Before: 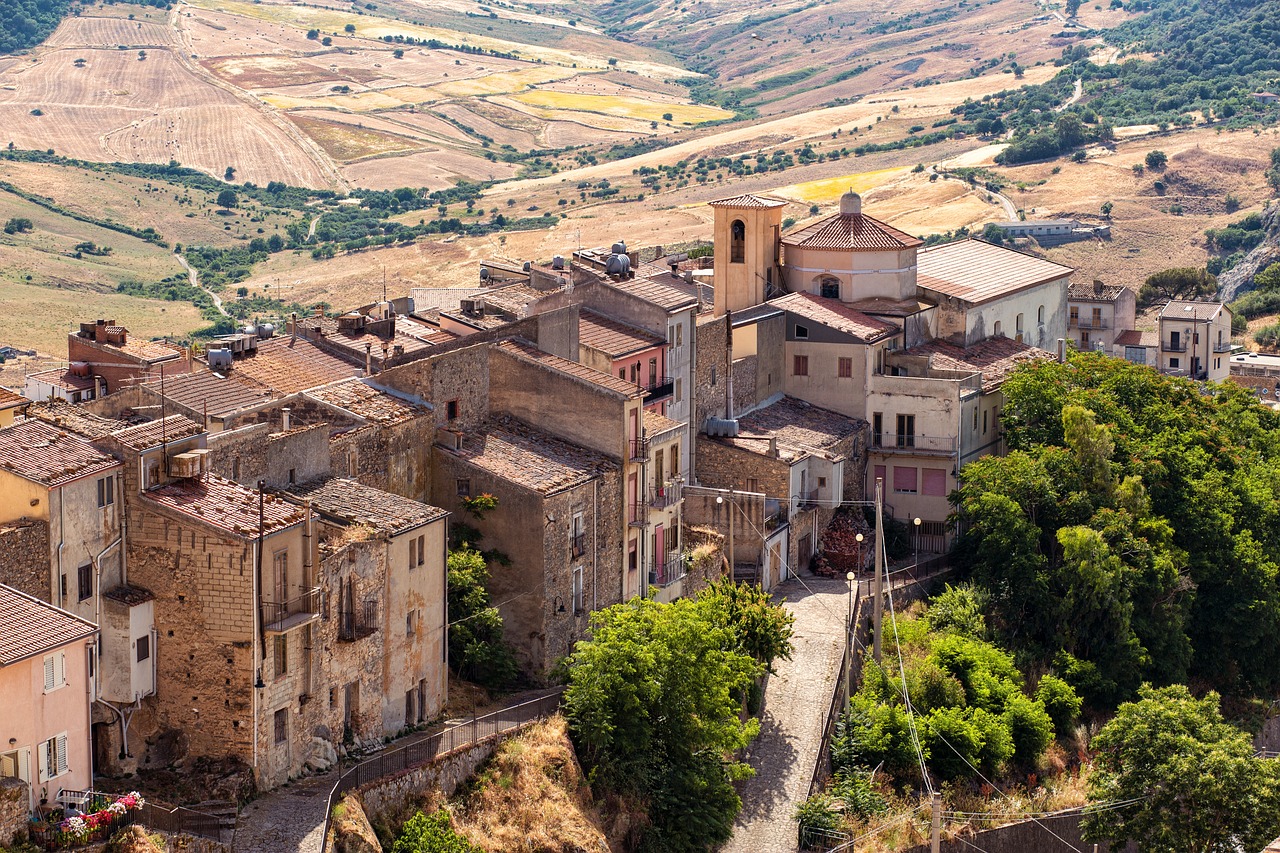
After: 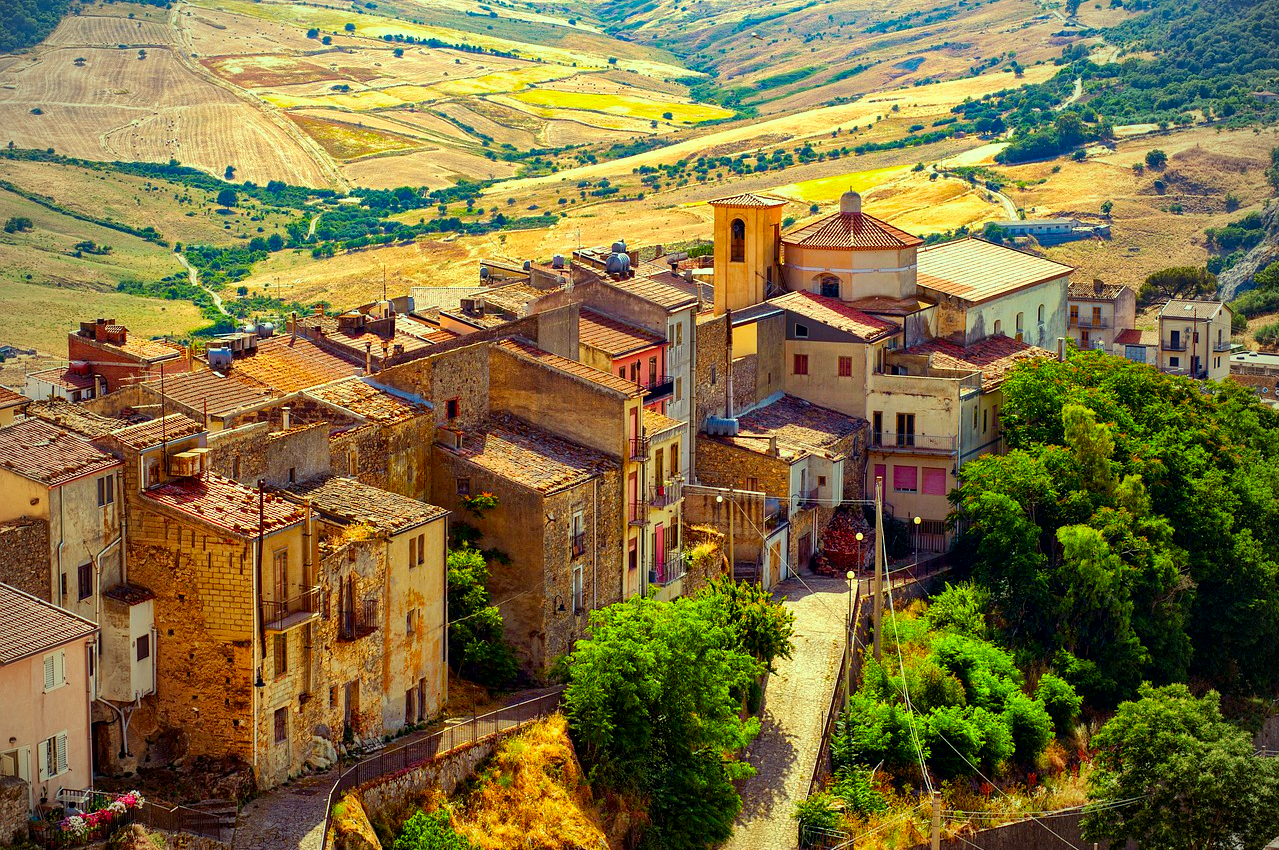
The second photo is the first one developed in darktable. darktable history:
crop: top 0.162%, bottom 0.162%
color balance rgb: perceptual saturation grading › global saturation 15.423%, perceptual saturation grading › highlights -19.524%, perceptual saturation grading › shadows 19.357%, global vibrance 33.737%
vignetting: fall-off start 71.89%
local contrast: mode bilateral grid, contrast 21, coarseness 51, detail 141%, midtone range 0.2
color correction: highlights a* -11.1, highlights b* 9.94, saturation 1.71
